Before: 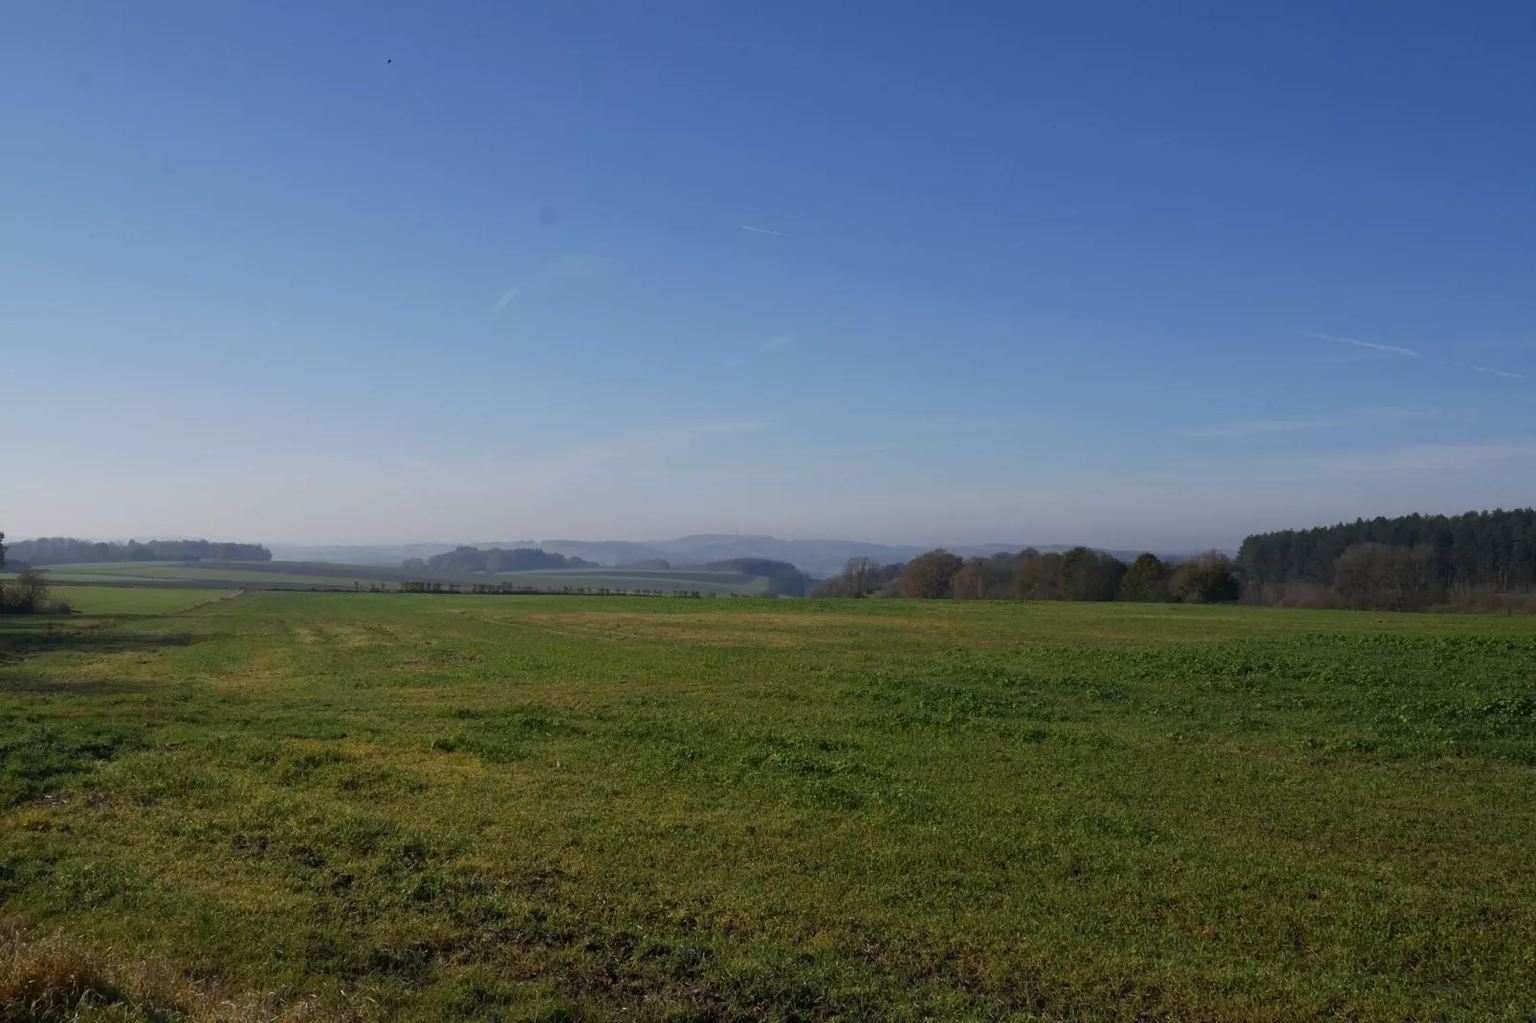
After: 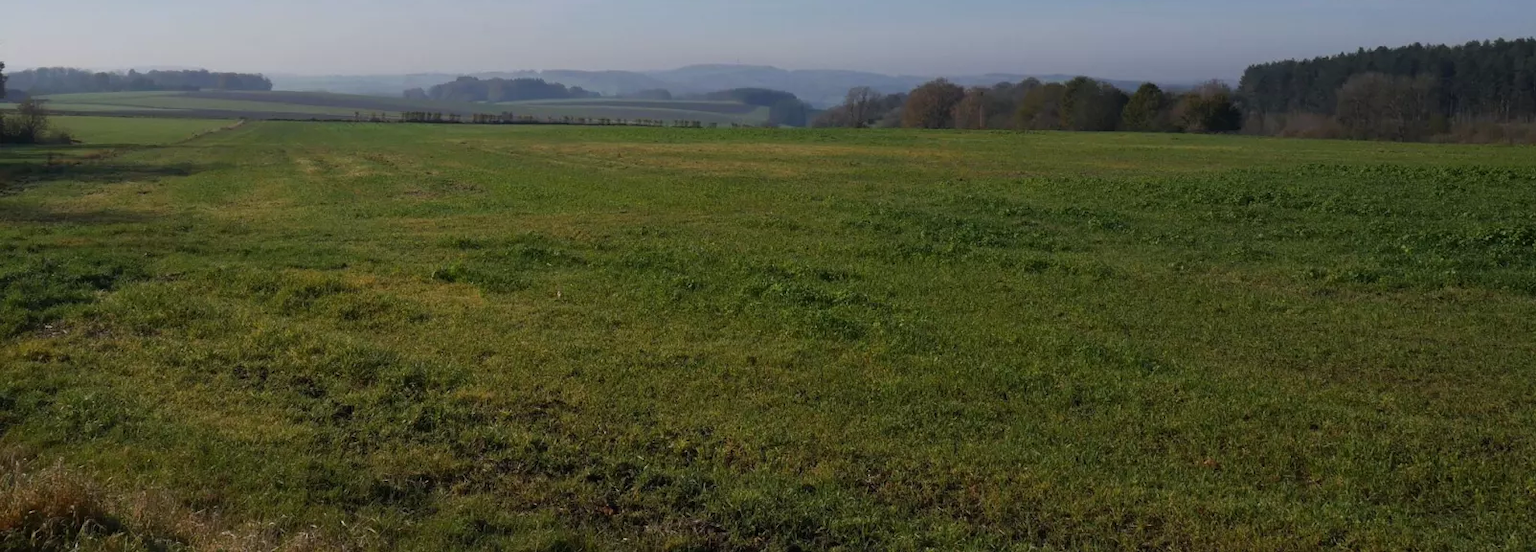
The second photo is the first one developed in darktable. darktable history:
crop and rotate: top 46.06%, right 0.103%
